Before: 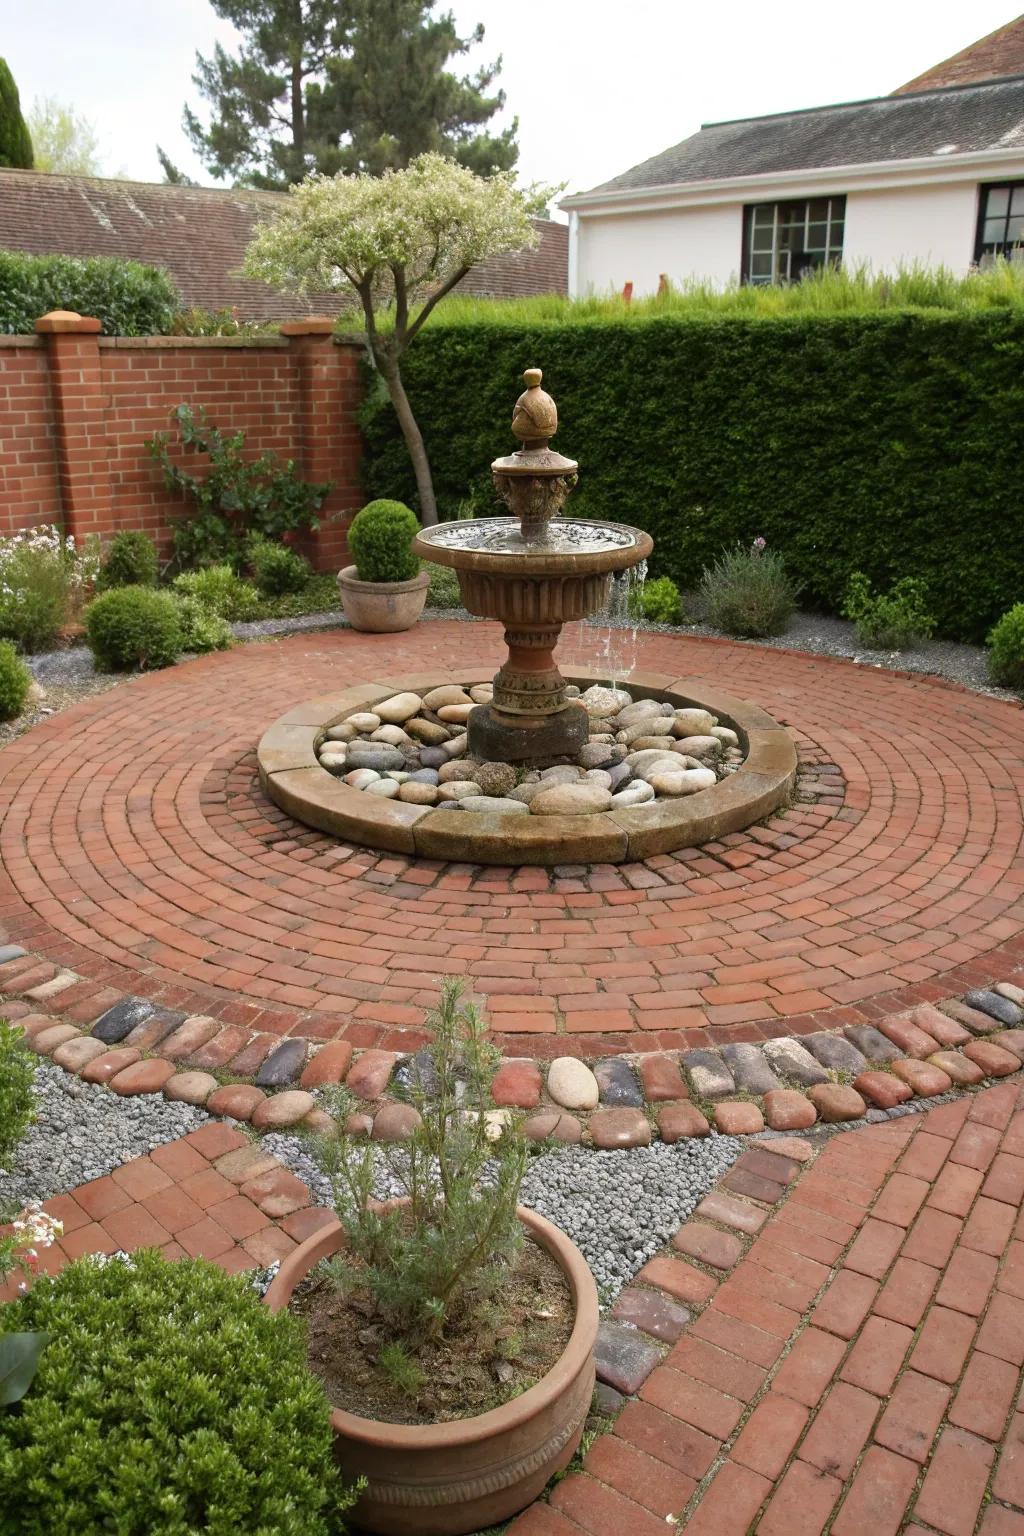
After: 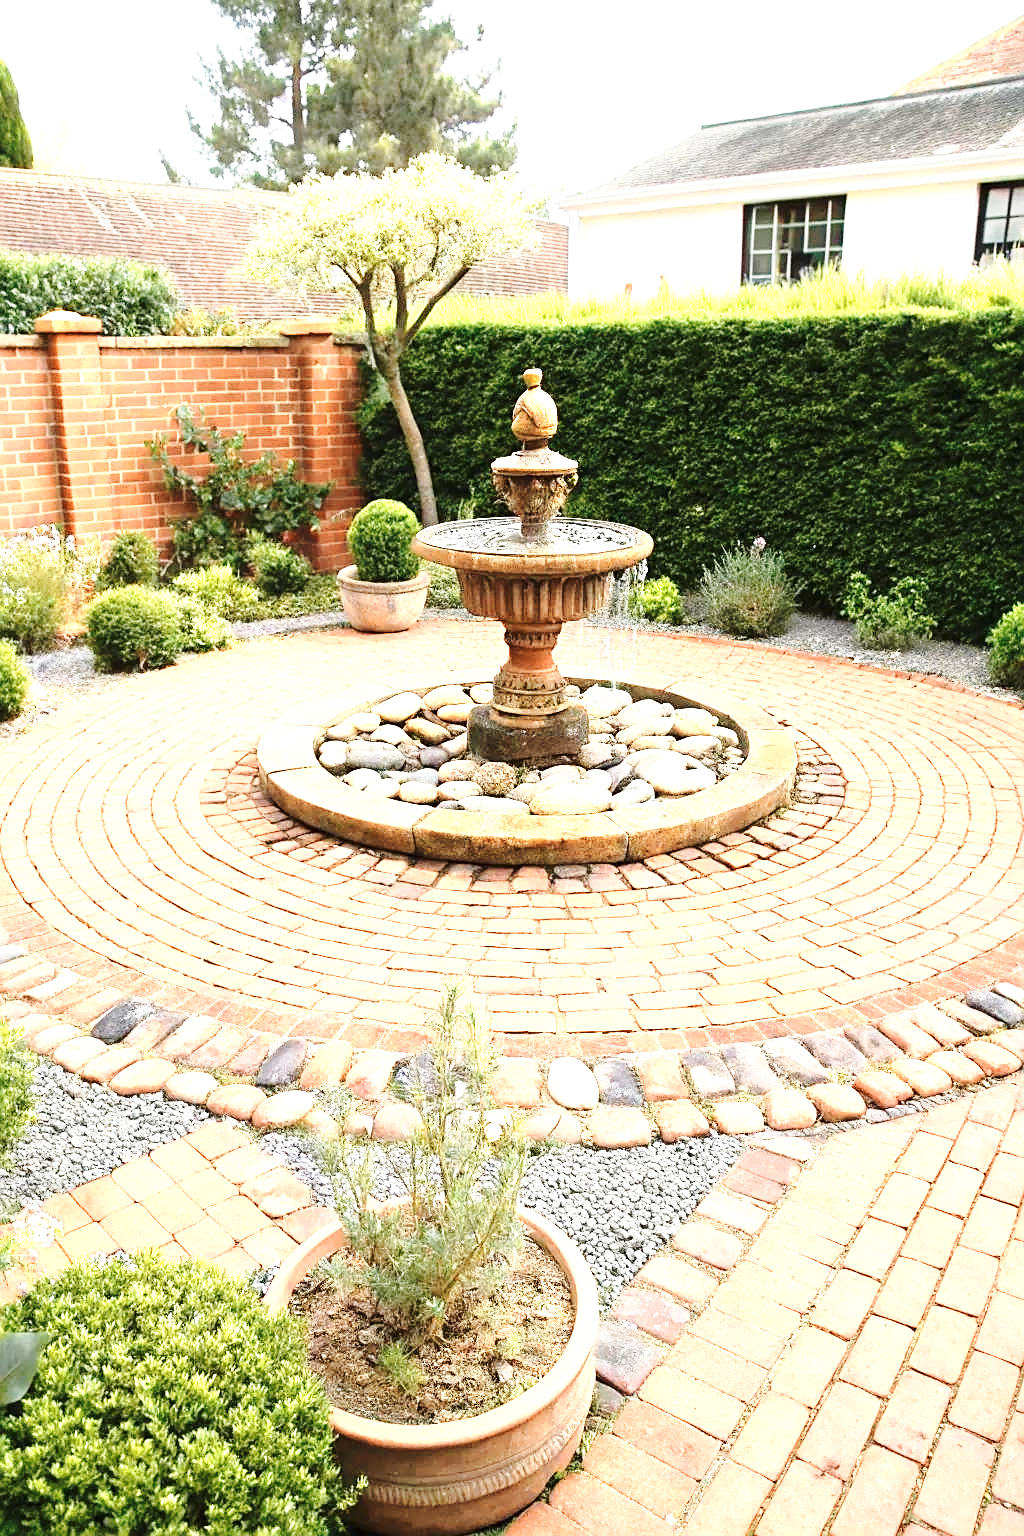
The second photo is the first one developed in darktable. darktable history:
color zones: curves: ch0 [(0.018, 0.548) (0.197, 0.654) (0.425, 0.447) (0.605, 0.658) (0.732, 0.579)]; ch1 [(0.105, 0.531) (0.224, 0.531) (0.386, 0.39) (0.618, 0.456) (0.732, 0.456) (0.956, 0.421)]; ch2 [(0.039, 0.583) (0.215, 0.465) (0.399, 0.544) (0.465, 0.548) (0.614, 0.447) (0.724, 0.43) (0.882, 0.623) (0.956, 0.632)]
exposure: black level correction 0, exposure 1 EV, compensate highlight preservation false
sharpen: on, module defaults
base curve: curves: ch0 [(0, 0) (0.028, 0.03) (0.121, 0.232) (0.46, 0.748) (0.859, 0.968) (1, 1)], preserve colors none
